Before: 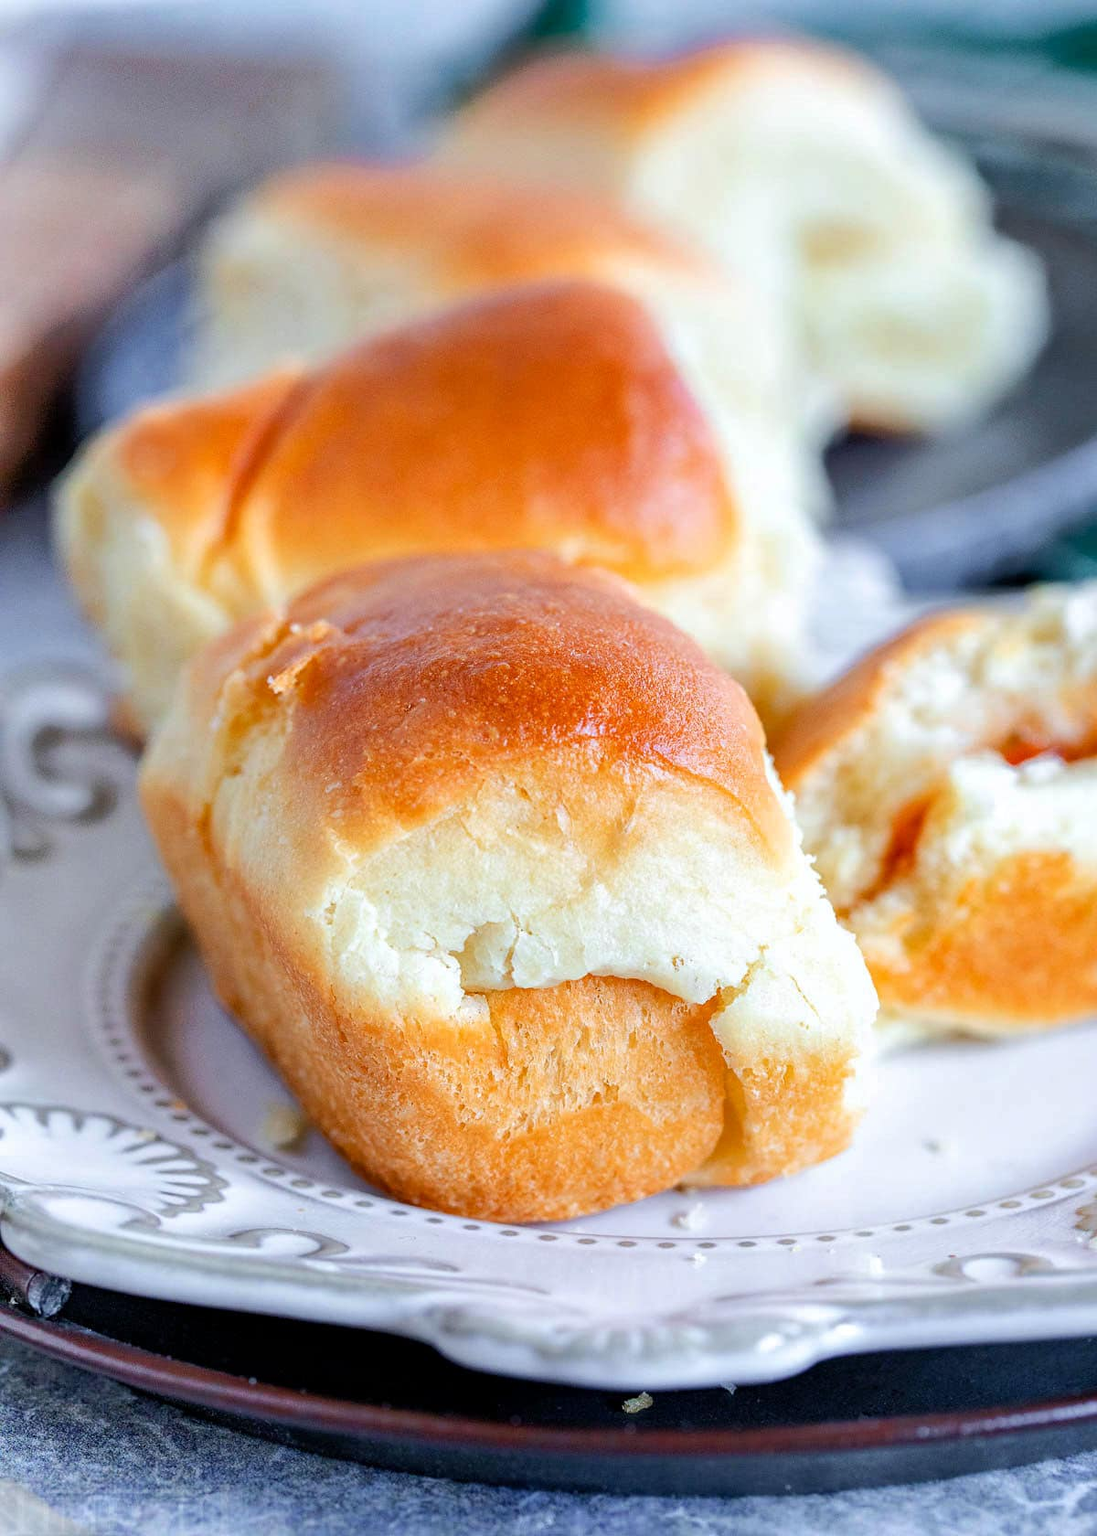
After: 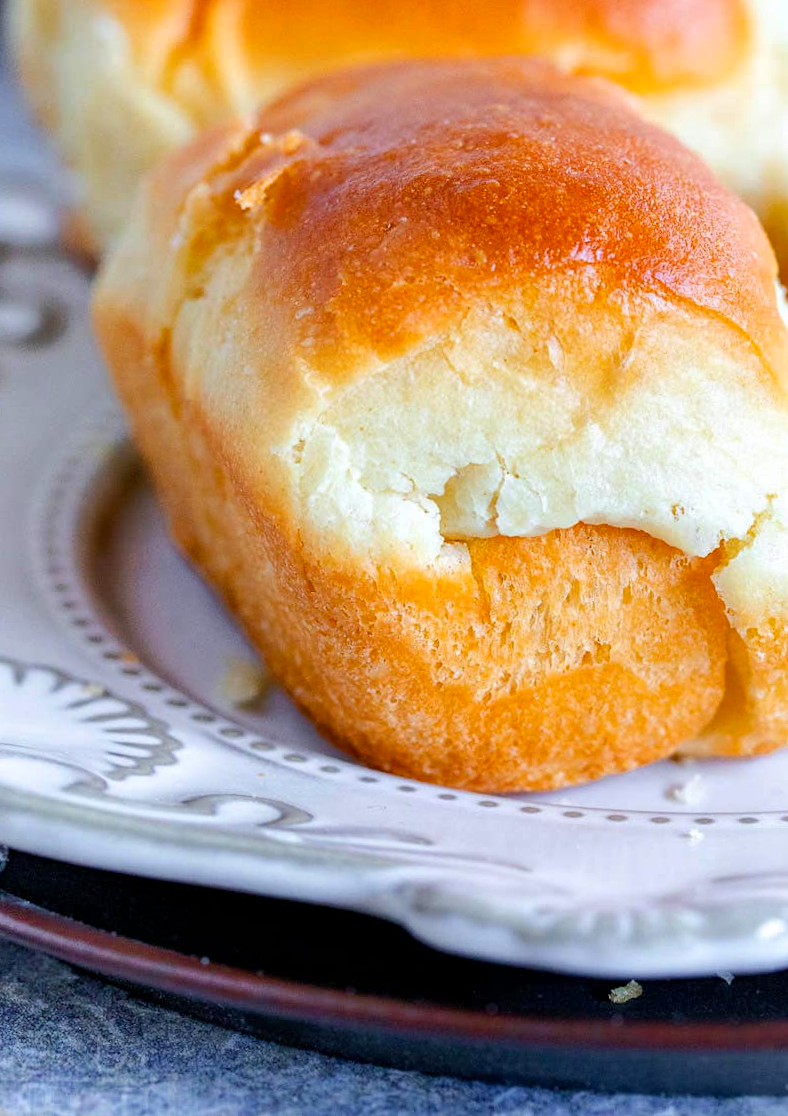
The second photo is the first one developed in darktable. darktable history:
crop and rotate: angle -0.978°, left 3.967%, top 31.965%, right 28.782%
color balance rgb: perceptual saturation grading › global saturation 16.727%
